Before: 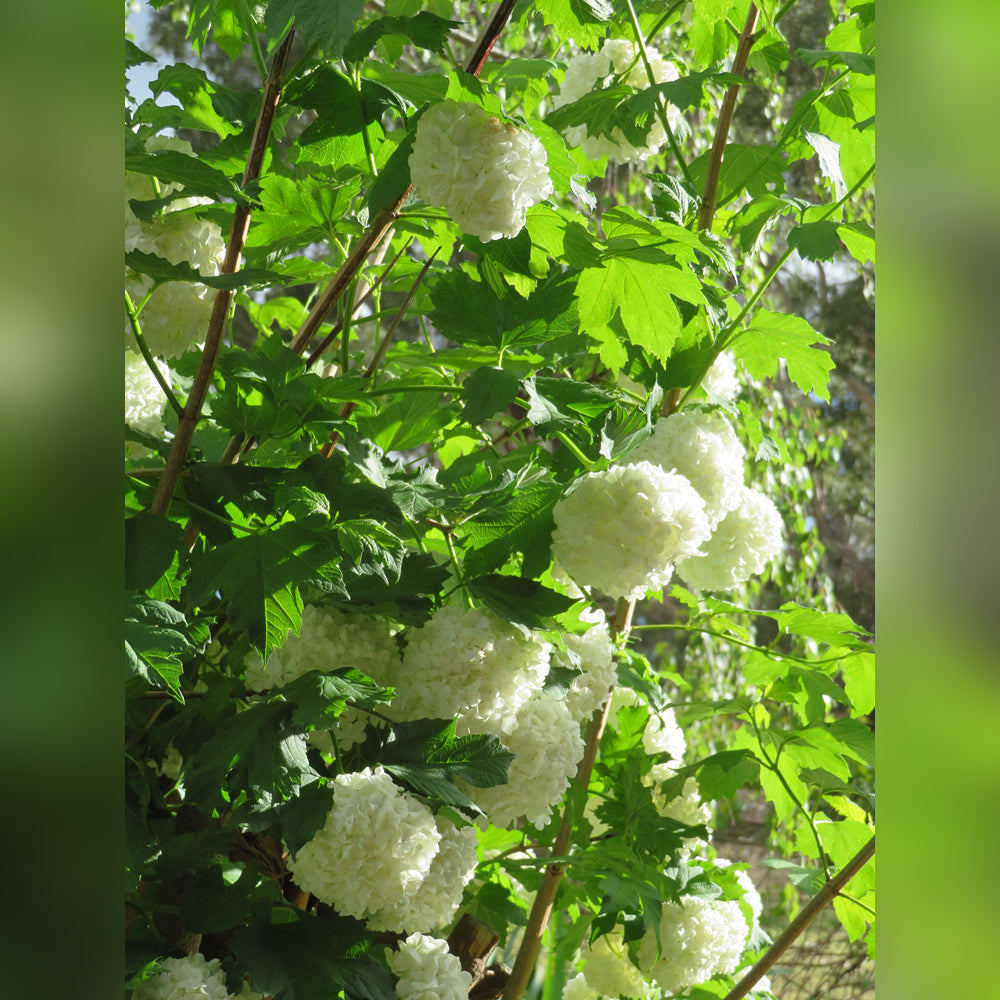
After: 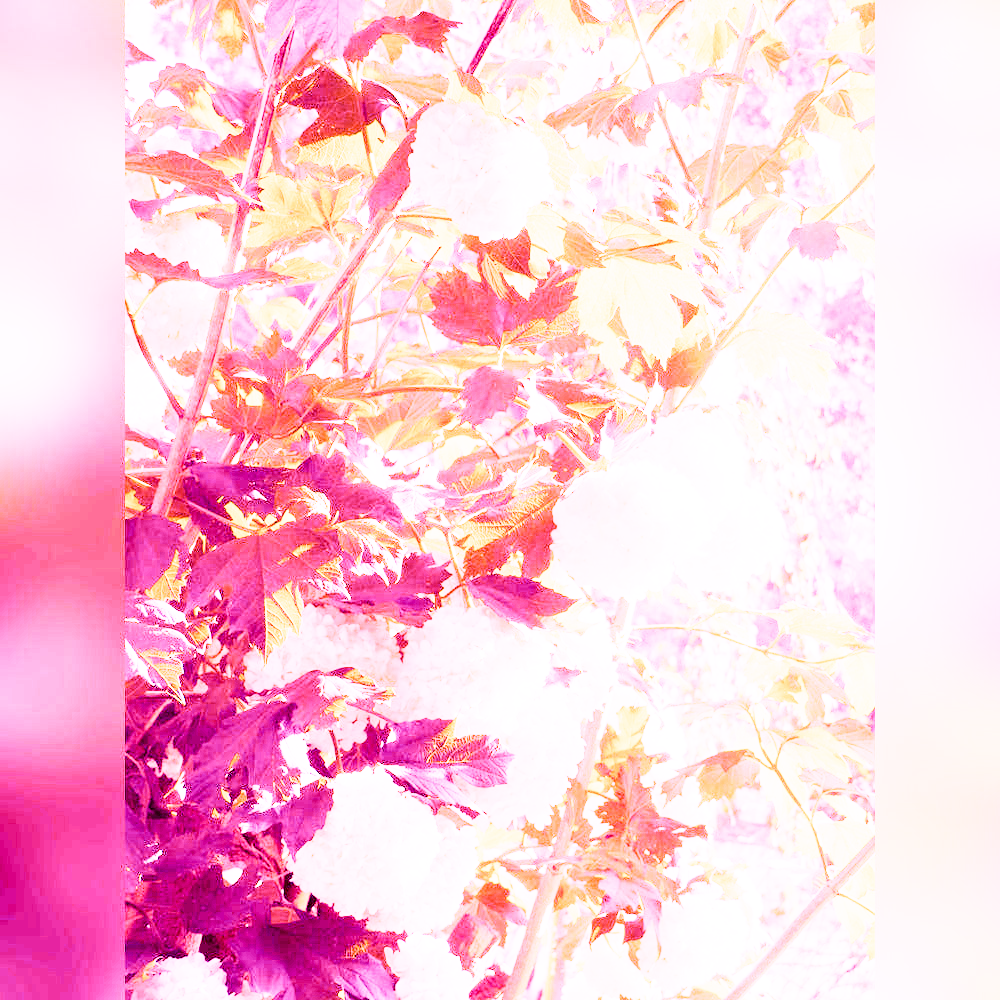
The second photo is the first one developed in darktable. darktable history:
white balance: red 8, blue 8
sigmoid: contrast 1.8, skew -0.2, preserve hue 0%, red attenuation 0.1, red rotation 0.035, green attenuation 0.1, green rotation -0.017, blue attenuation 0.15, blue rotation -0.052, base primaries Rec2020
